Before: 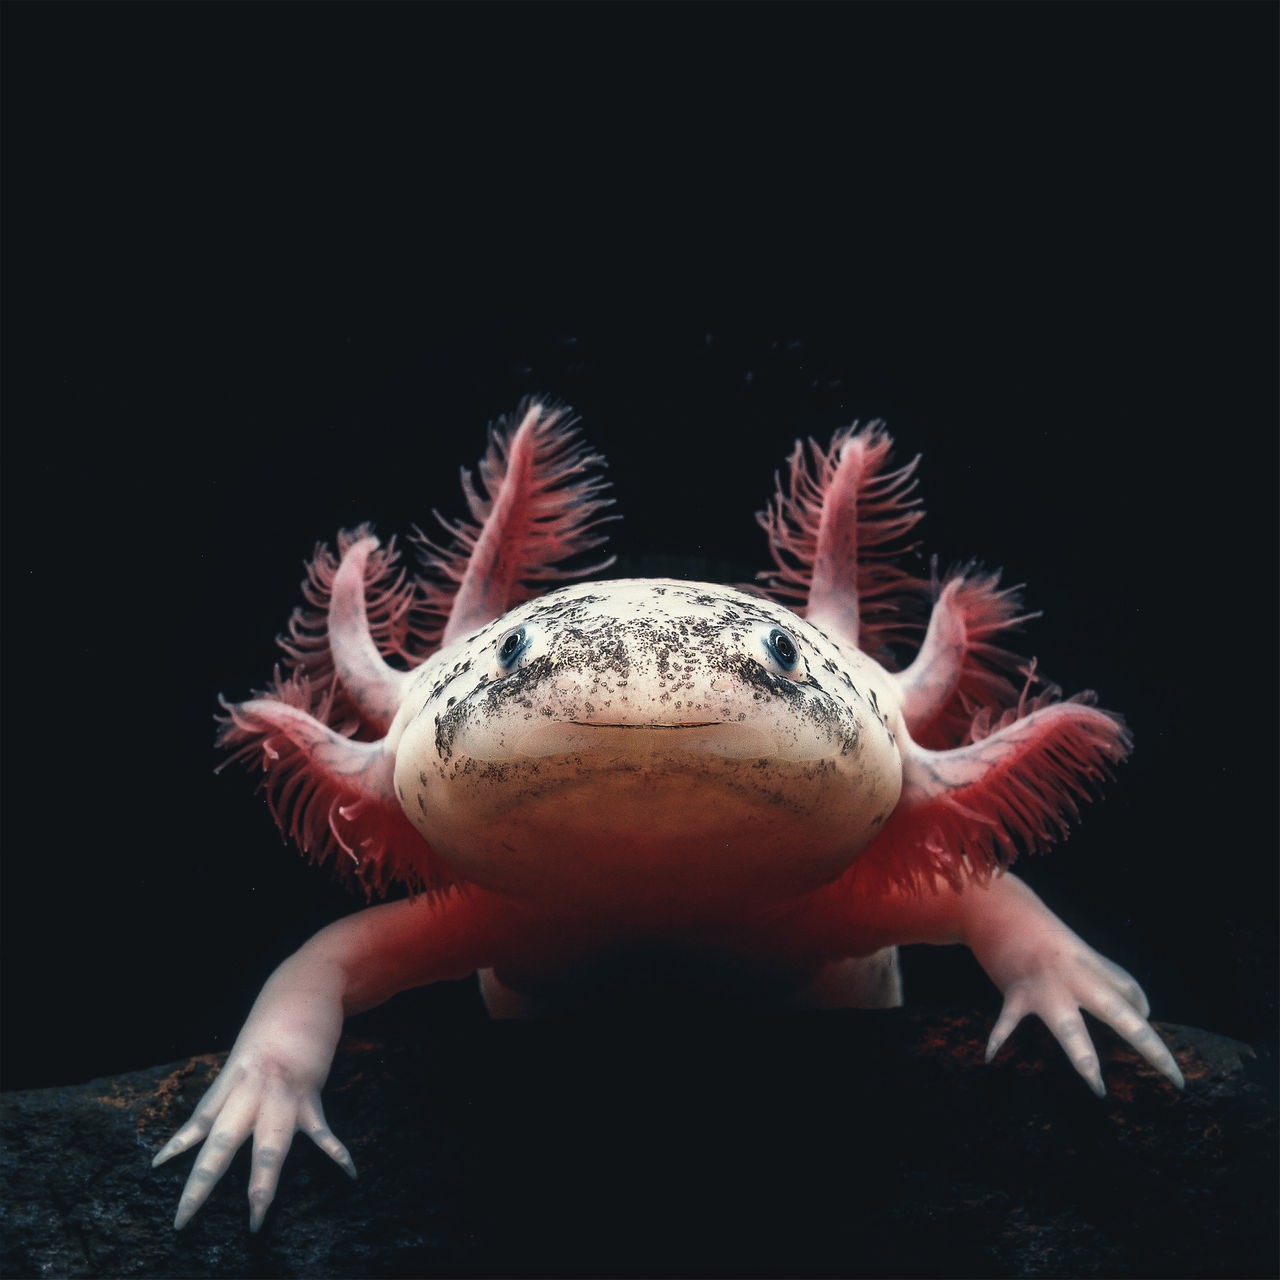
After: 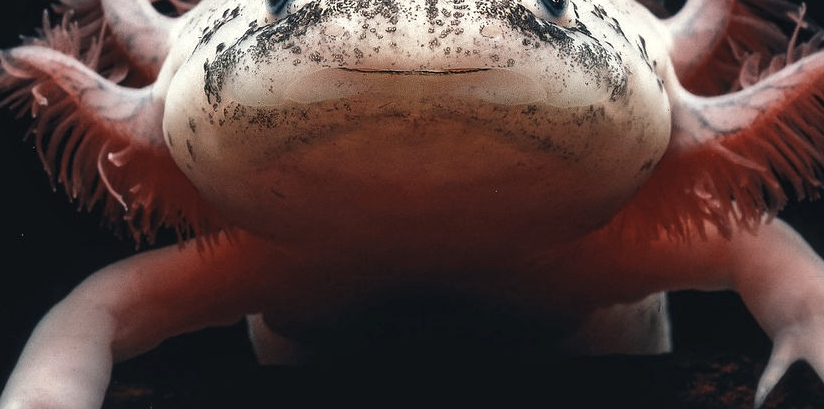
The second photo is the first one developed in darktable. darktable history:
local contrast: highlights 100%, shadows 100%, detail 120%, midtone range 0.2
exposure: exposure 0.128 EV, compensate highlight preservation false
crop: left 18.091%, top 51.13%, right 17.525%, bottom 16.85%
color zones: curves: ch0 [(0, 0.5) (0.125, 0.4) (0.25, 0.5) (0.375, 0.4) (0.5, 0.4) (0.625, 0.35) (0.75, 0.35) (0.875, 0.5)]; ch1 [(0, 0.35) (0.125, 0.45) (0.25, 0.35) (0.375, 0.35) (0.5, 0.35) (0.625, 0.35) (0.75, 0.45) (0.875, 0.35)]; ch2 [(0, 0.6) (0.125, 0.5) (0.25, 0.5) (0.375, 0.6) (0.5, 0.6) (0.625, 0.5) (0.75, 0.5) (0.875, 0.5)]
